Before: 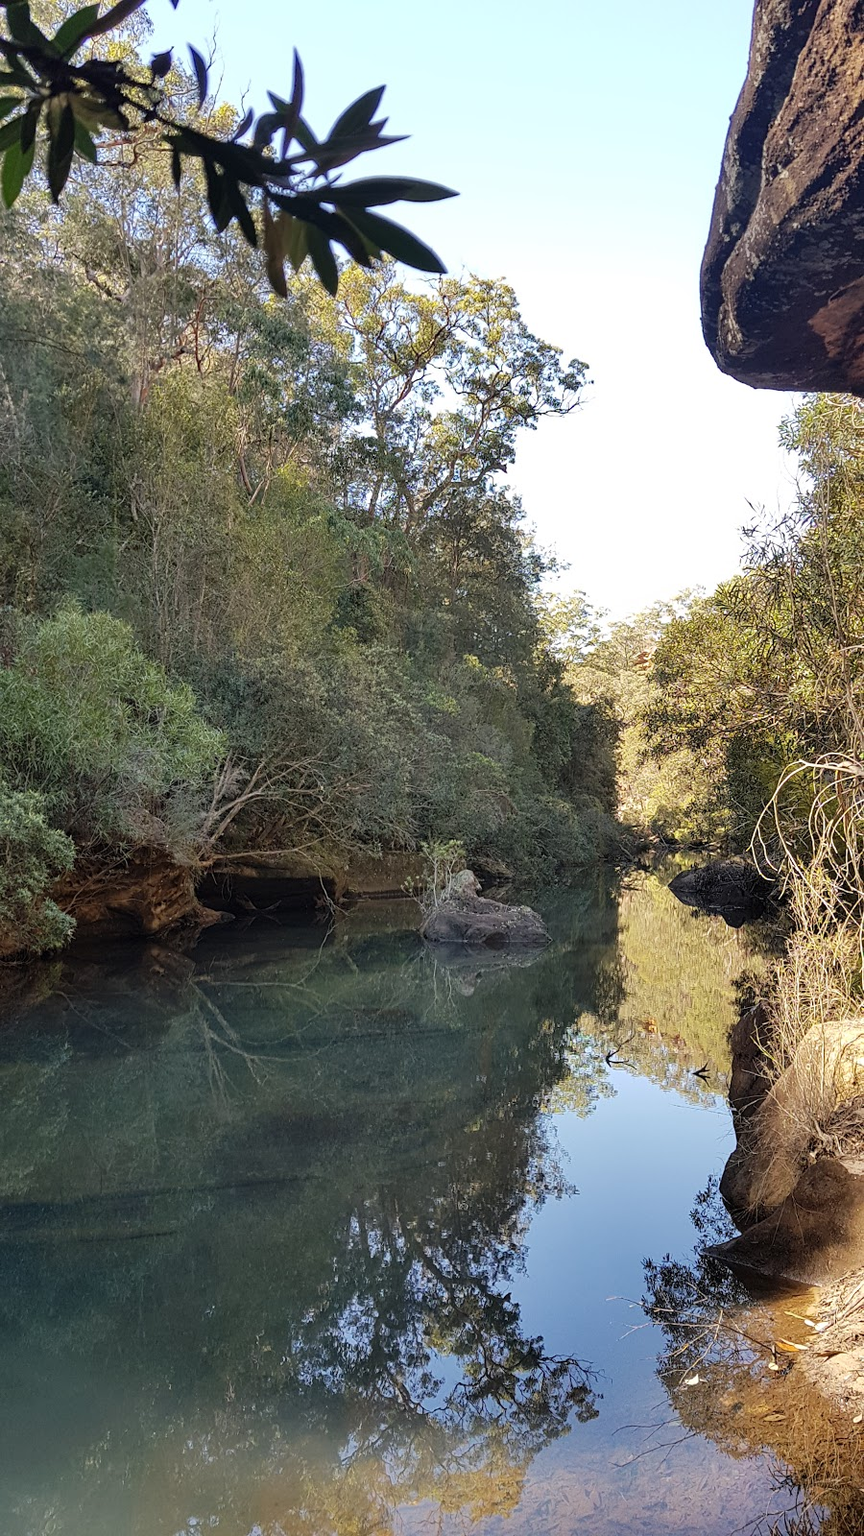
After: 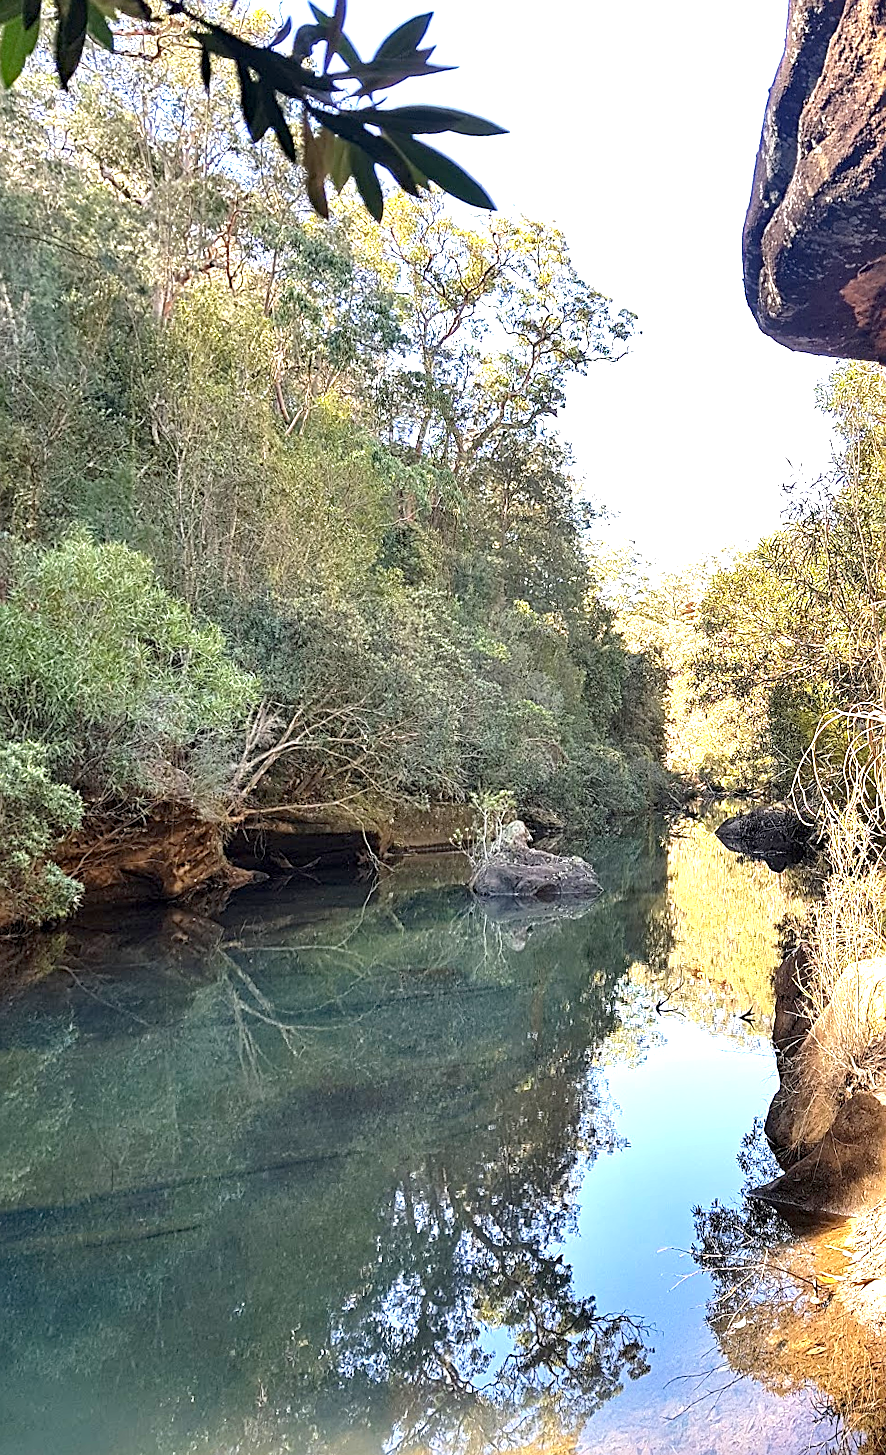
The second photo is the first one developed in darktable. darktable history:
rotate and perspective: rotation -0.013°, lens shift (vertical) -0.027, lens shift (horizontal) 0.178, crop left 0.016, crop right 0.989, crop top 0.082, crop bottom 0.918
exposure: black level correction 0.001, exposure 1.3 EV, compensate highlight preservation false
haze removal: compatibility mode true, adaptive false
sharpen: on, module defaults
